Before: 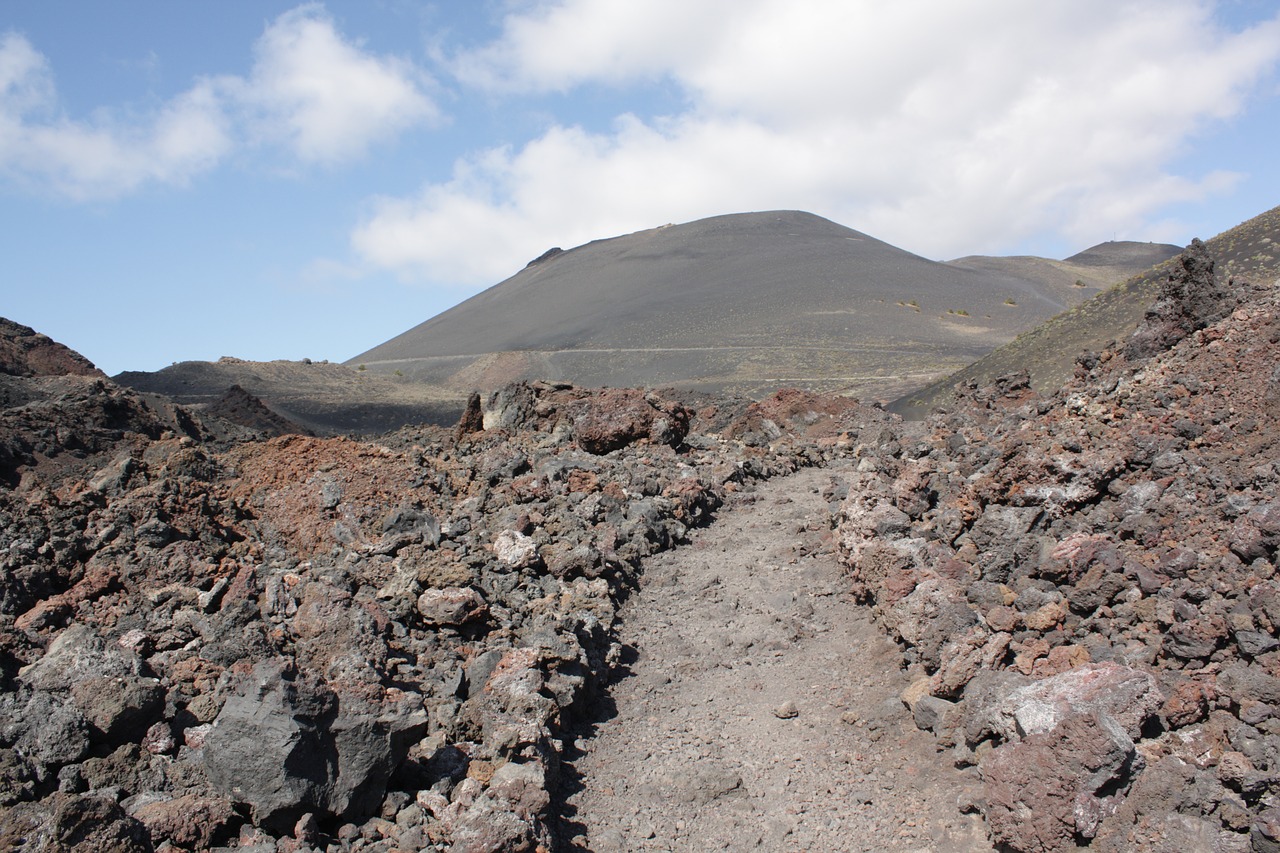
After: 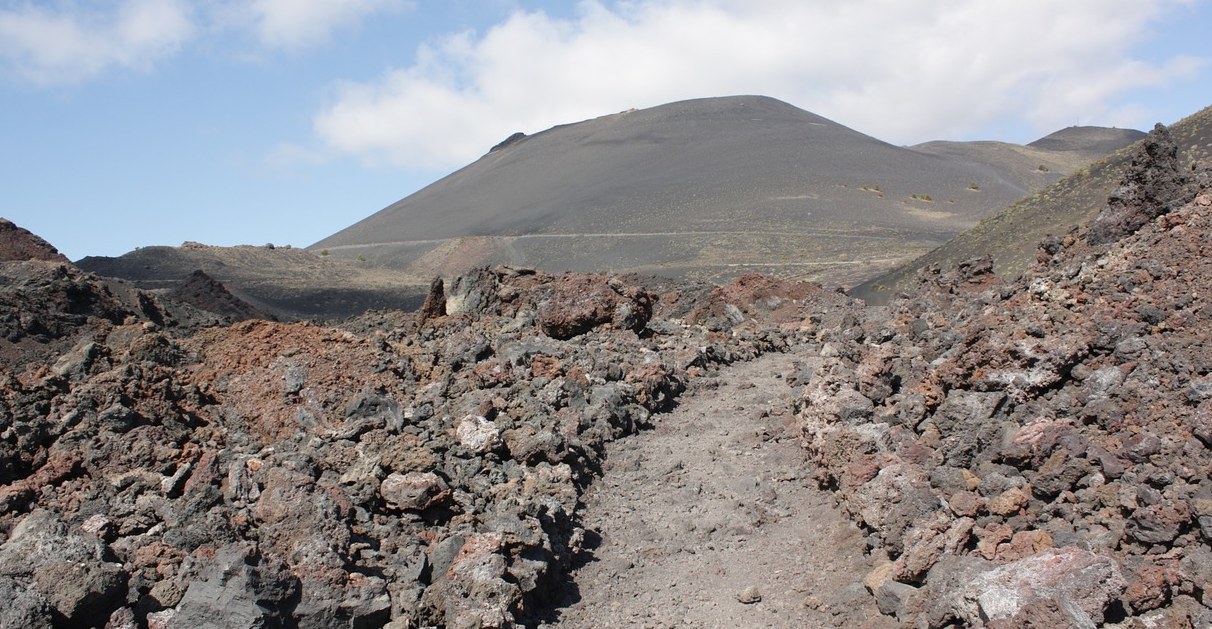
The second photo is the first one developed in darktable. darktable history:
crop and rotate: left 2.897%, top 13.586%, right 2.392%, bottom 12.638%
